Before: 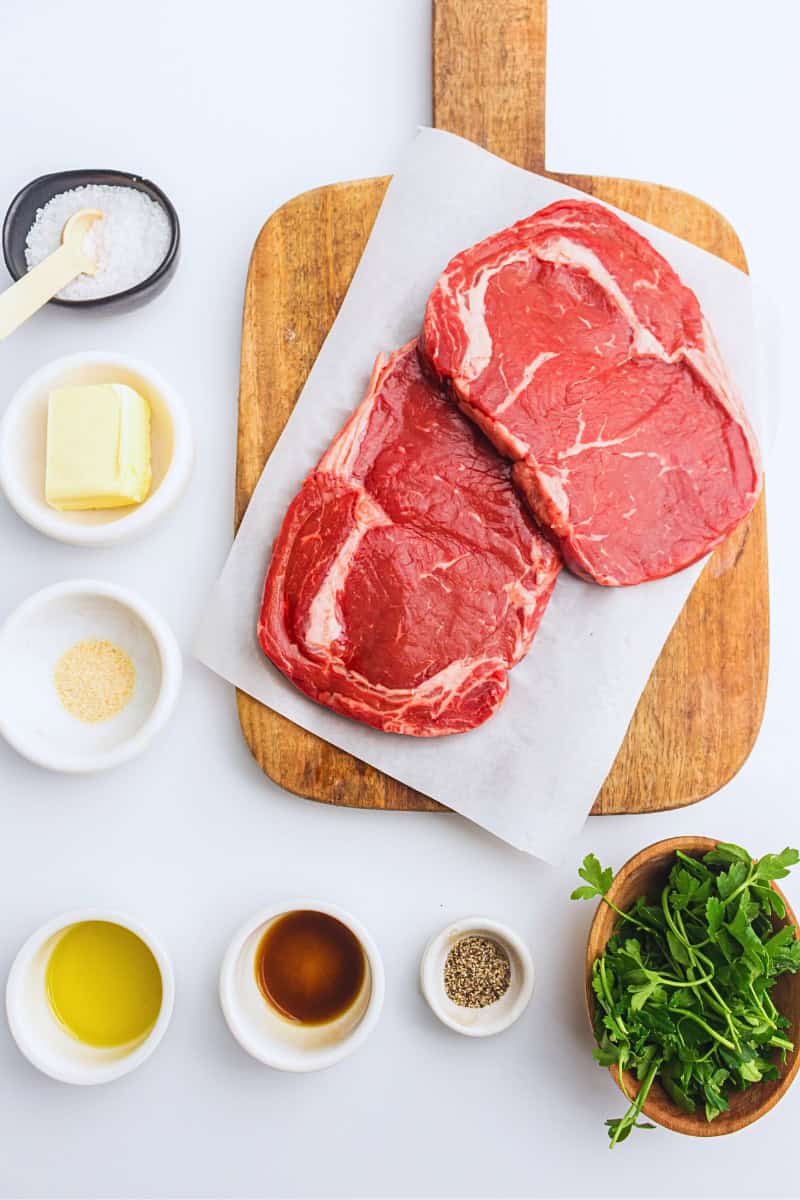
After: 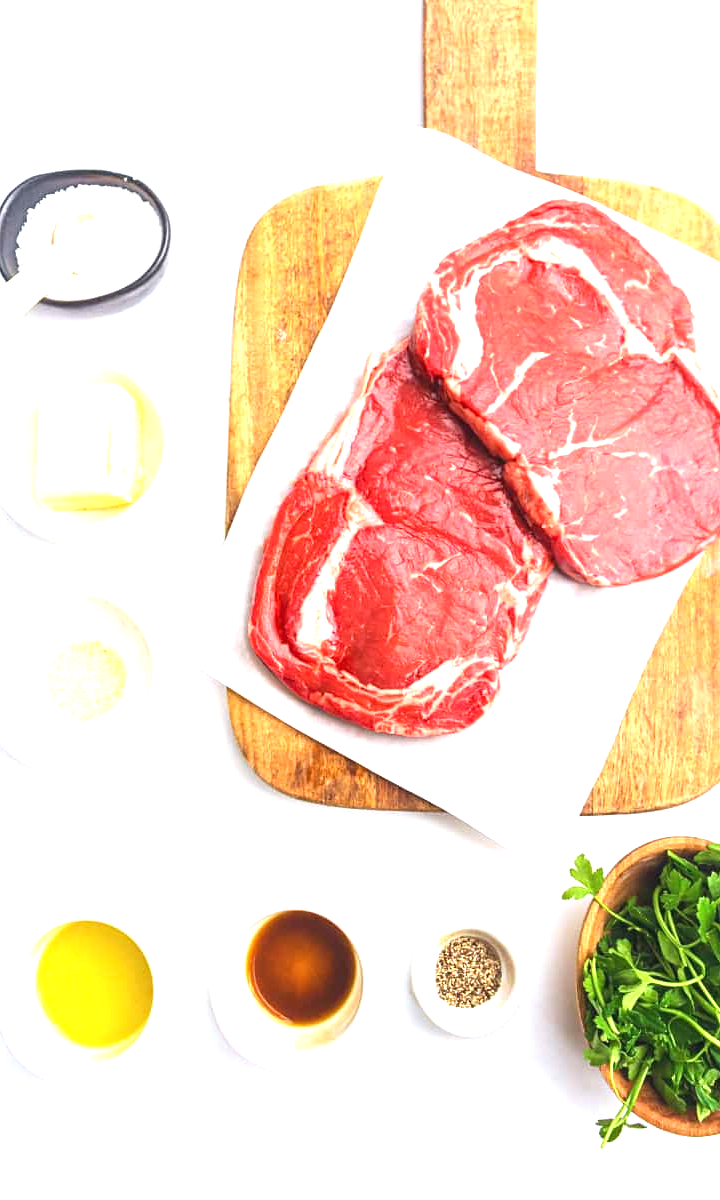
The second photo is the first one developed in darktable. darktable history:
crop and rotate: left 1.311%, right 8.652%
exposure: black level correction 0, exposure 1.1 EV, compensate highlight preservation false
